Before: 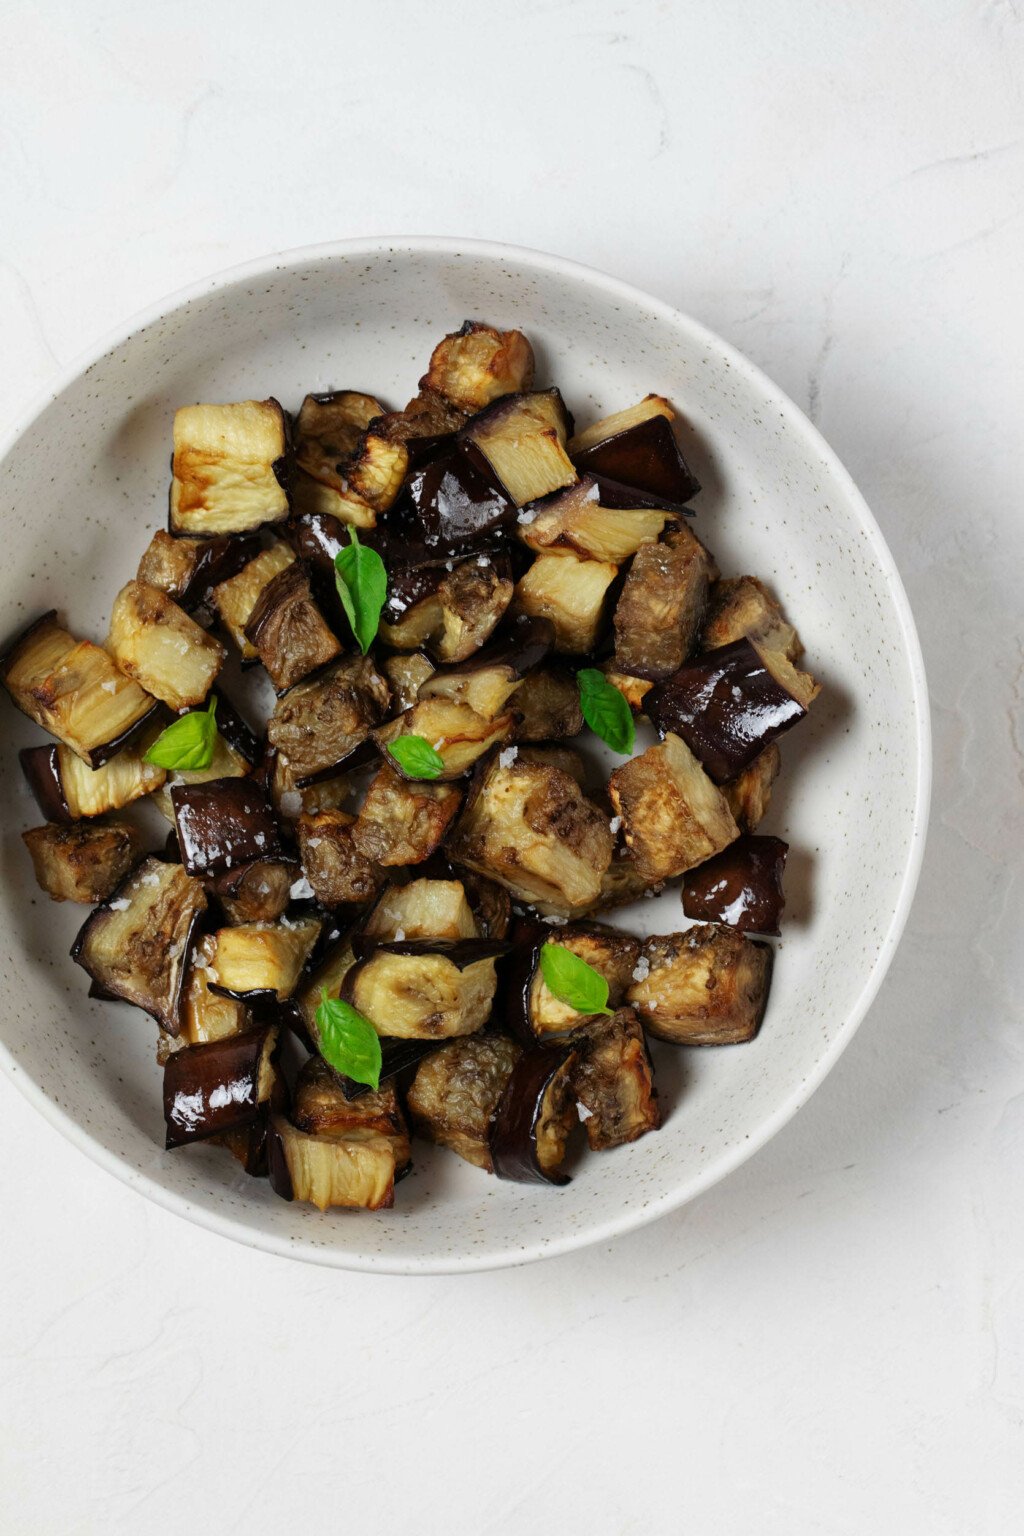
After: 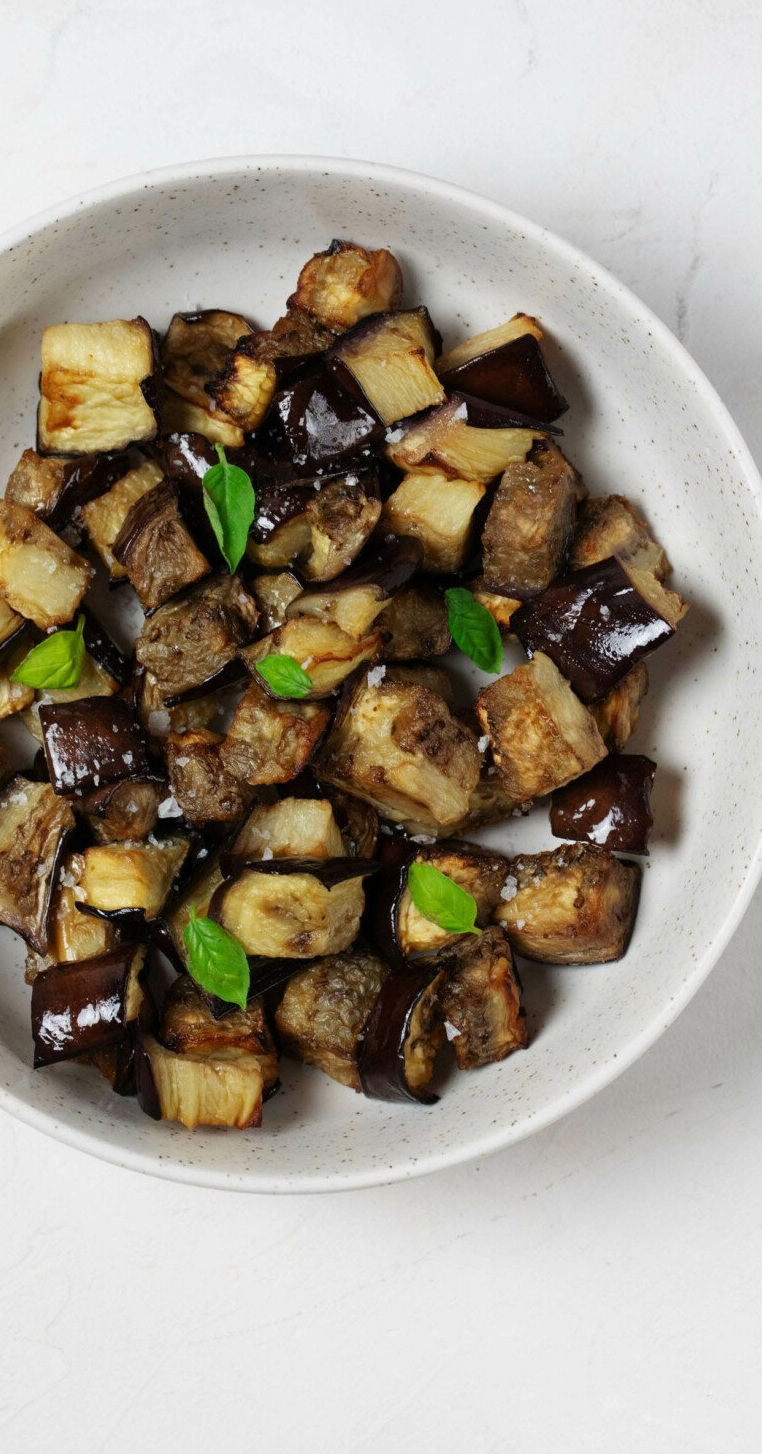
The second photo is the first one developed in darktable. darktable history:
crop and rotate: left 12.973%, top 5.329%, right 12.524%
